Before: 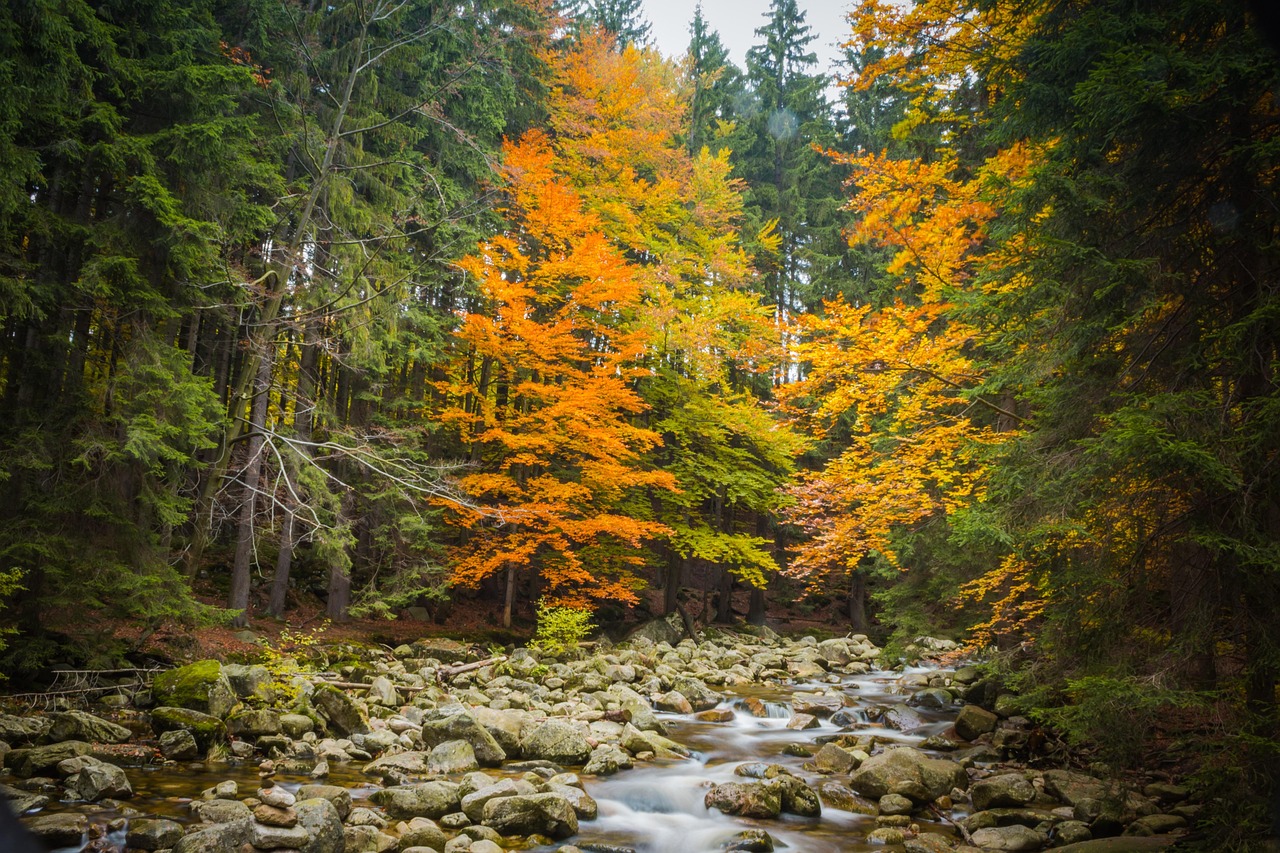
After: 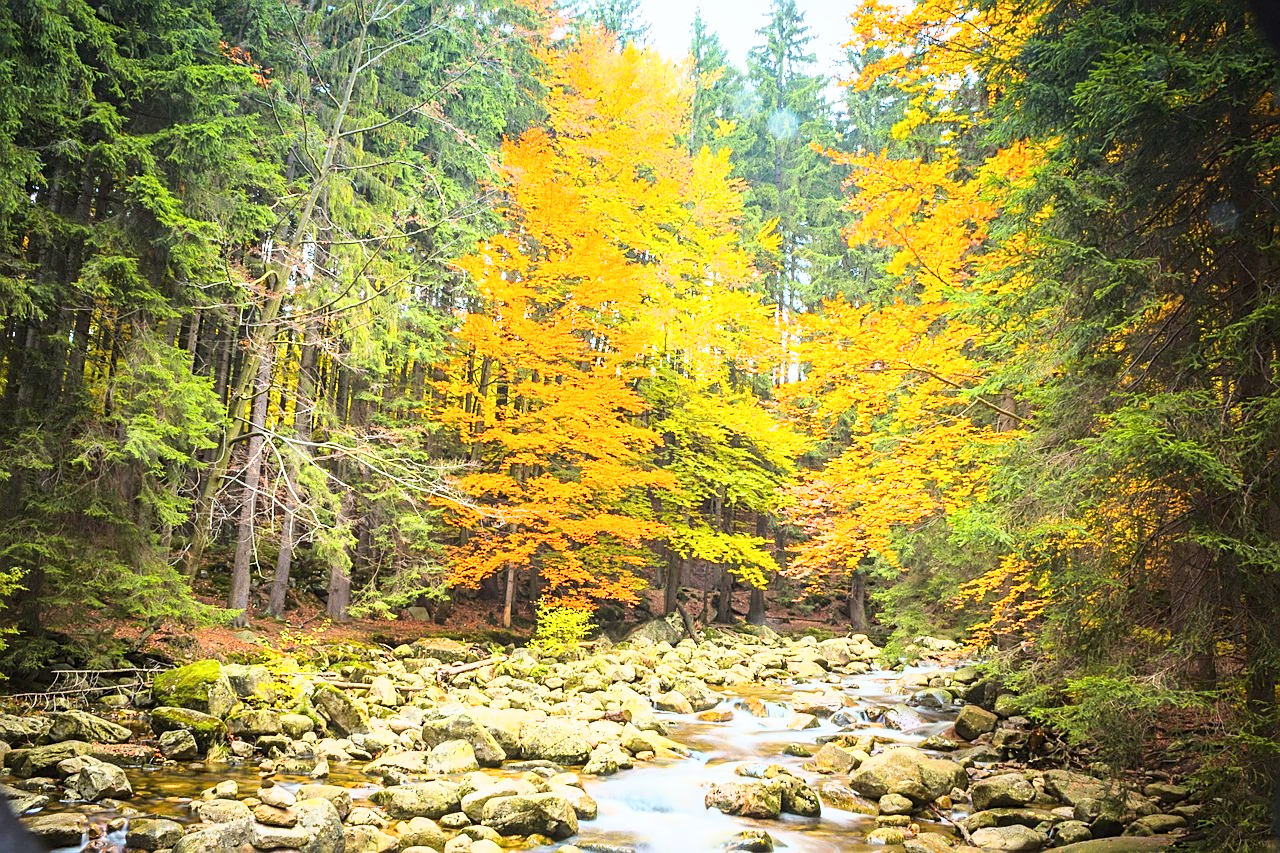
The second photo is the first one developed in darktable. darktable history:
base curve: curves: ch0 [(0, 0) (0.025, 0.046) (0.112, 0.277) (0.467, 0.74) (0.814, 0.929) (1, 0.942)]
sharpen: on, module defaults
exposure: exposure 1.061 EV, compensate highlight preservation false
